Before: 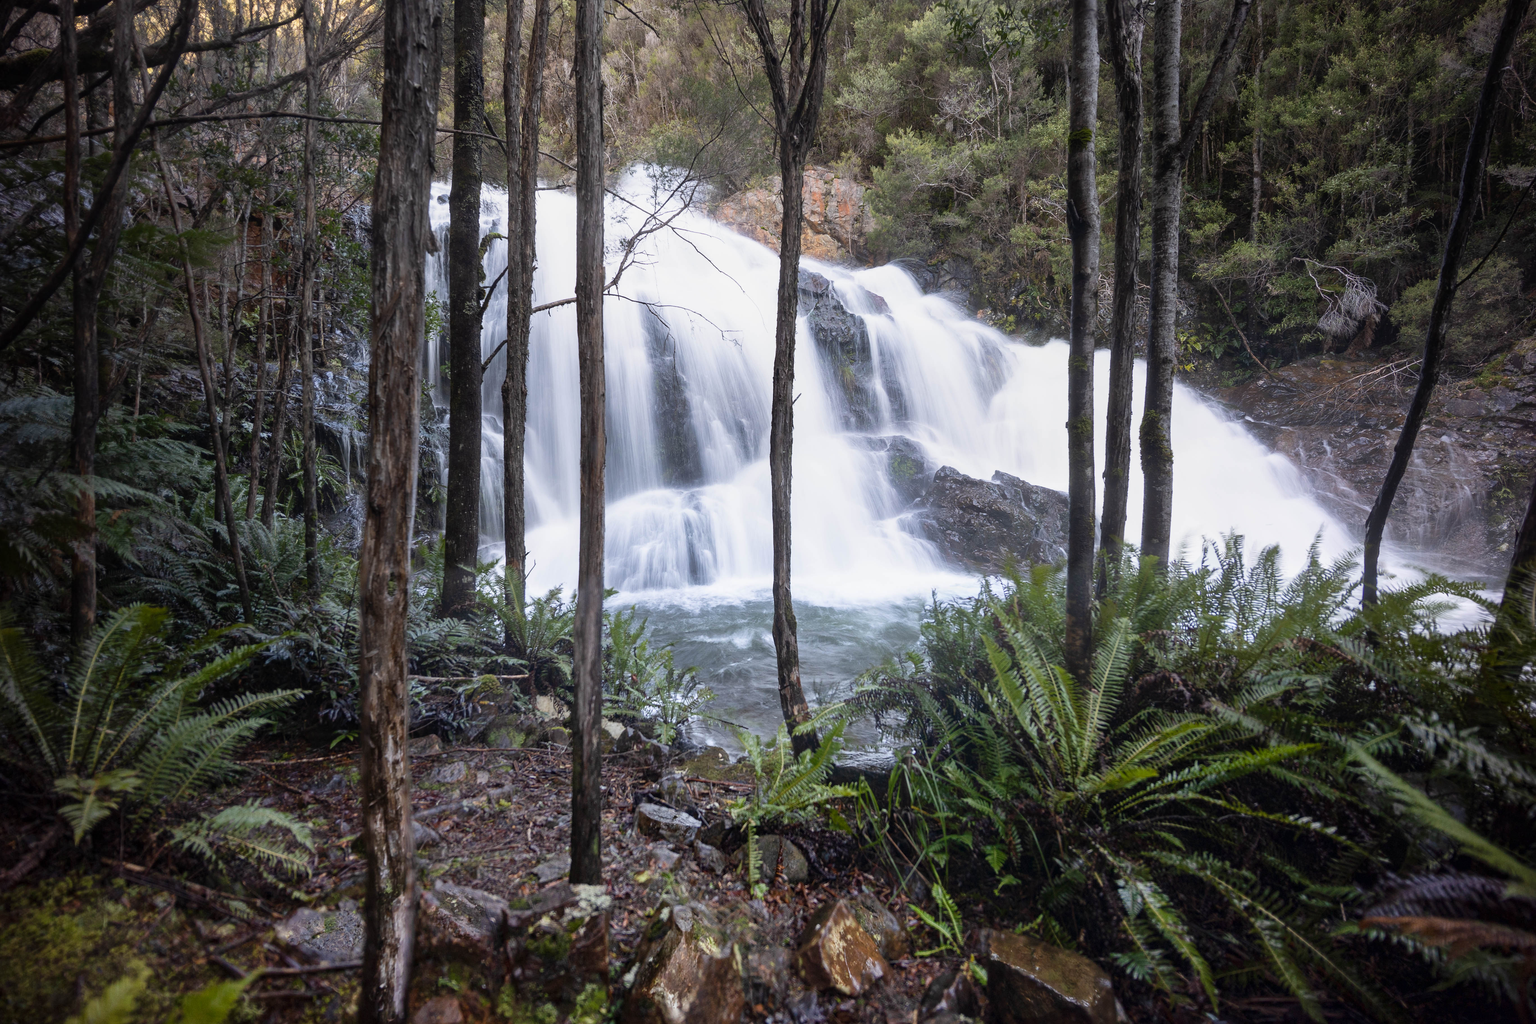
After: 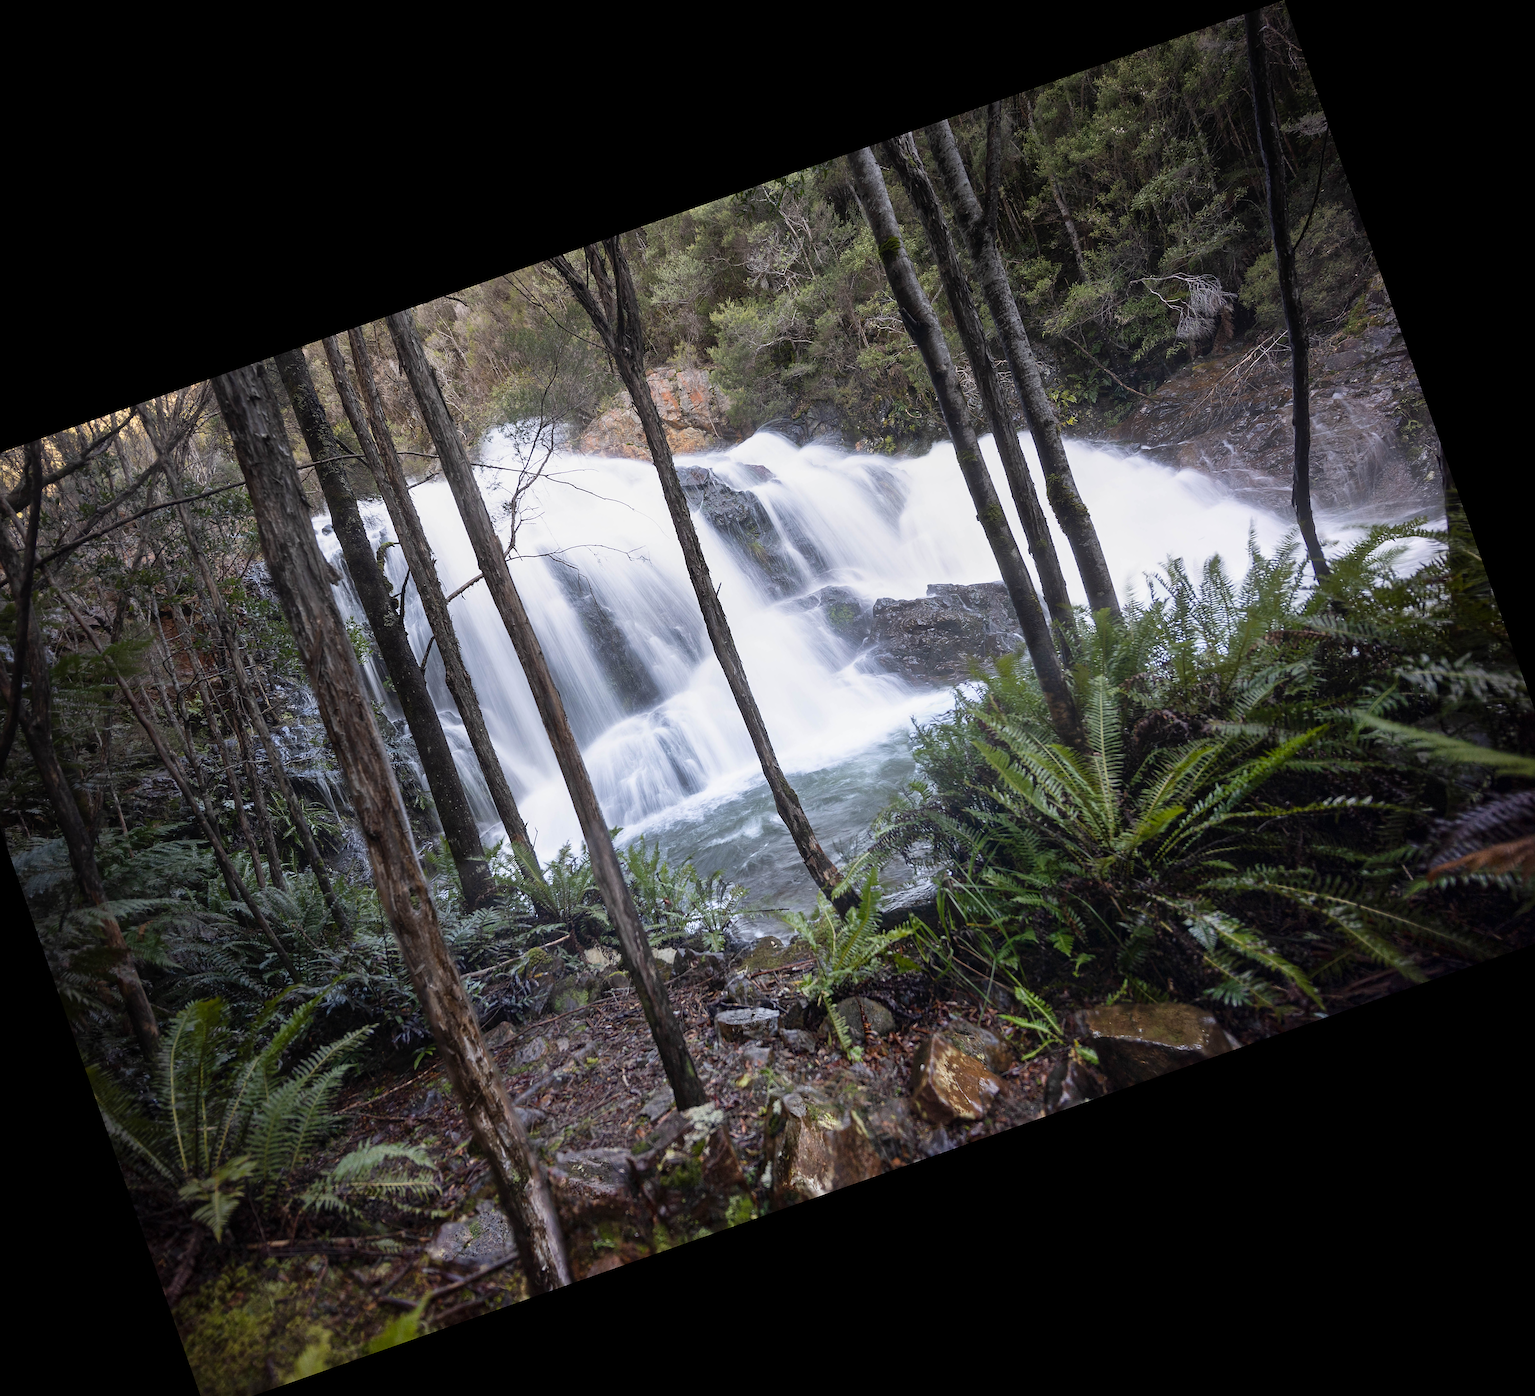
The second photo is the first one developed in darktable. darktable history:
crop and rotate: angle 19.43°, left 6.812%, right 4.125%, bottom 1.087%
sharpen: on, module defaults
rotate and perspective: rotation -1.32°, lens shift (horizontal) -0.031, crop left 0.015, crop right 0.985, crop top 0.047, crop bottom 0.982
